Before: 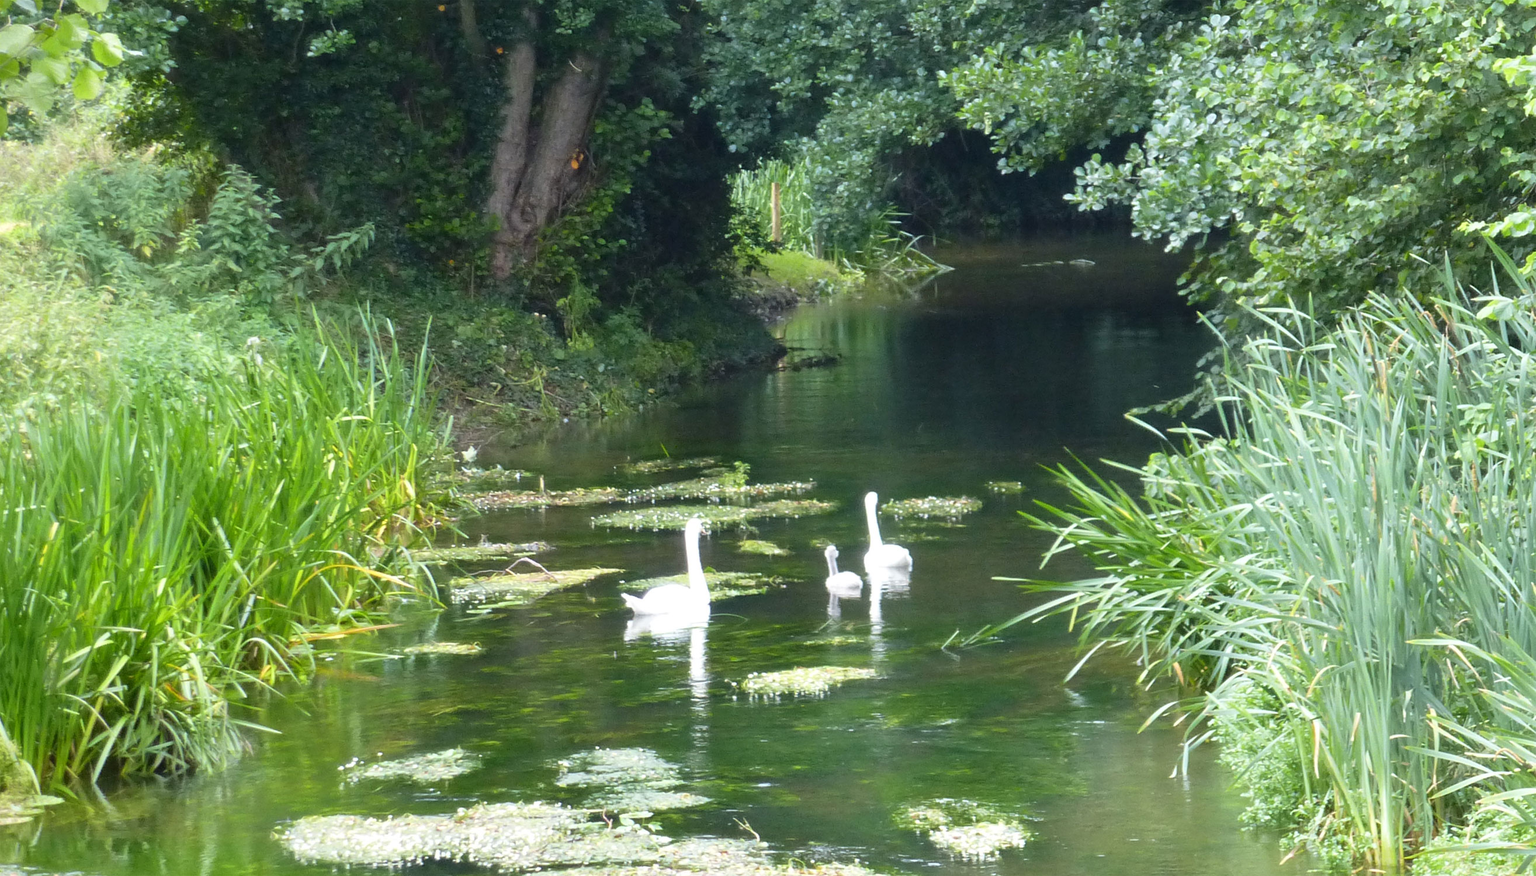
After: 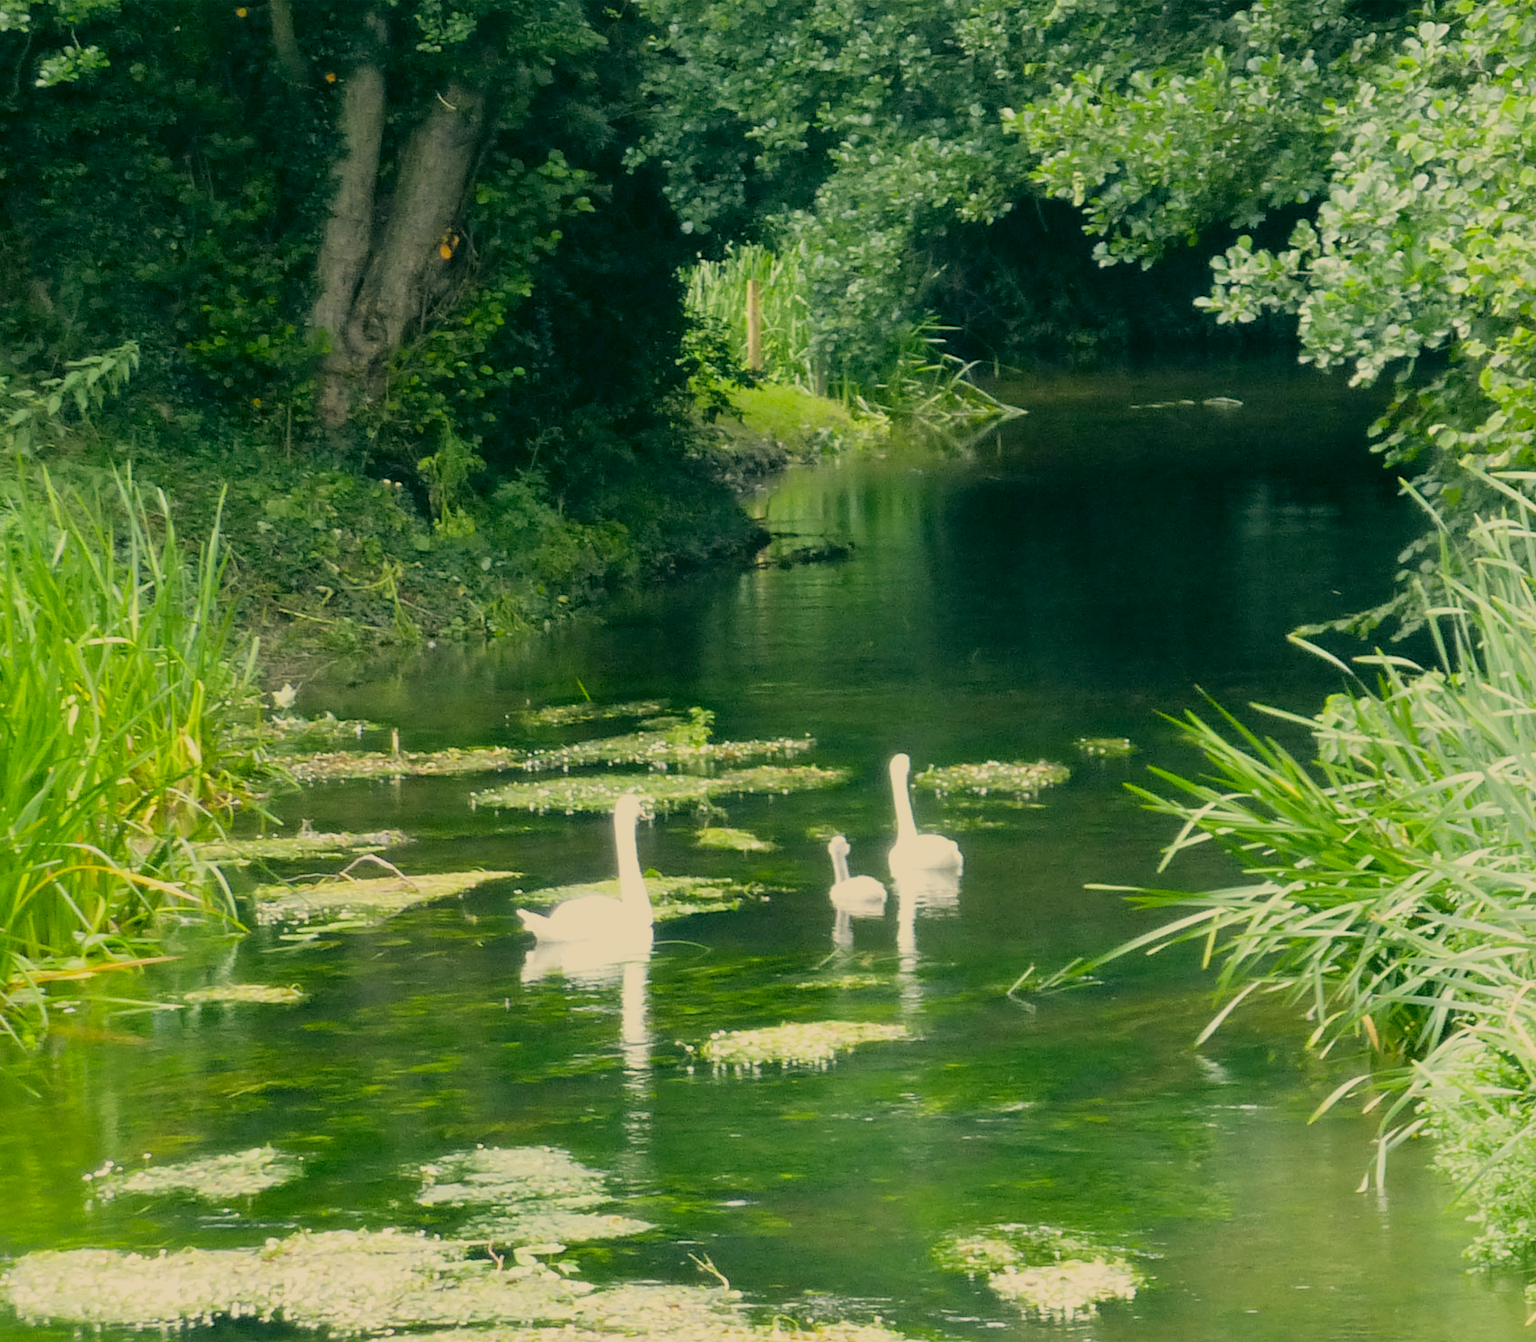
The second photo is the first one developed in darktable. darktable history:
filmic rgb: black relative exposure -7.65 EV, white relative exposure 4.56 EV, hardness 3.61
color correction: highlights a* 4.92, highlights b* 24.63, shadows a* -16.24, shadows b* 3.76
crop and rotate: left 18.51%, right 16.198%
